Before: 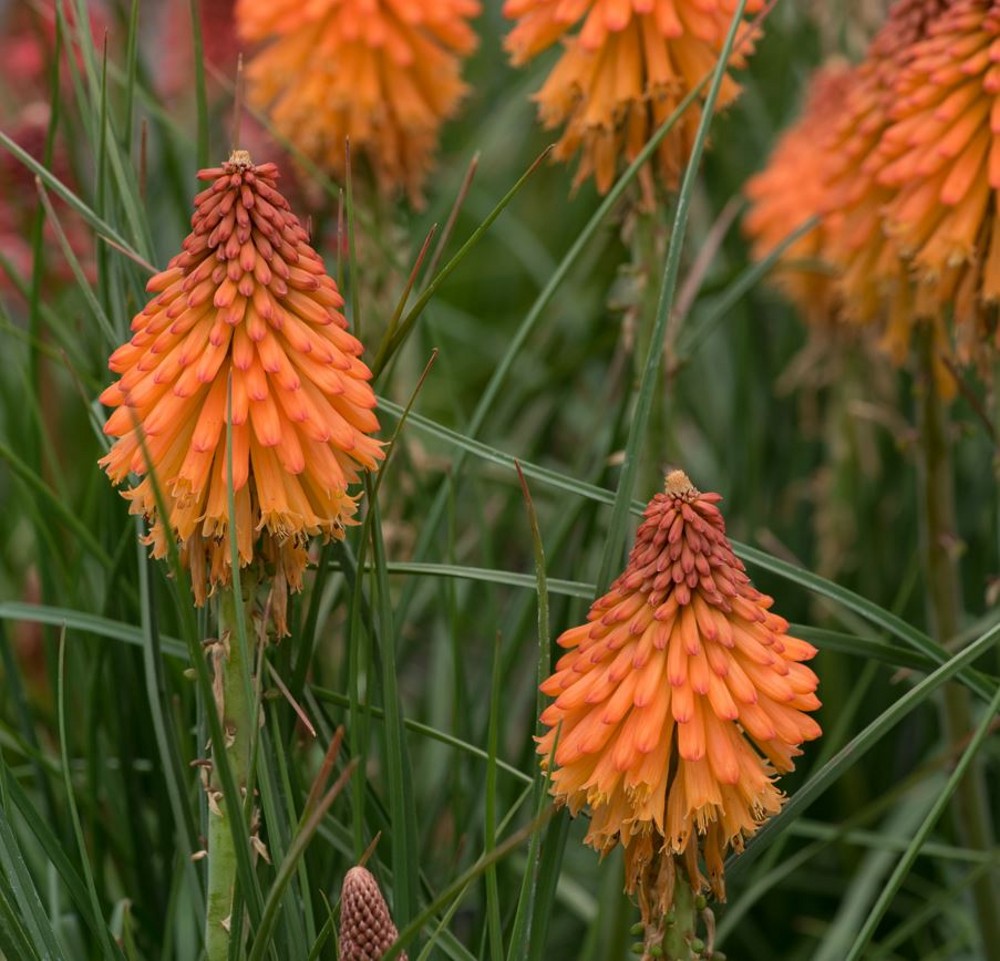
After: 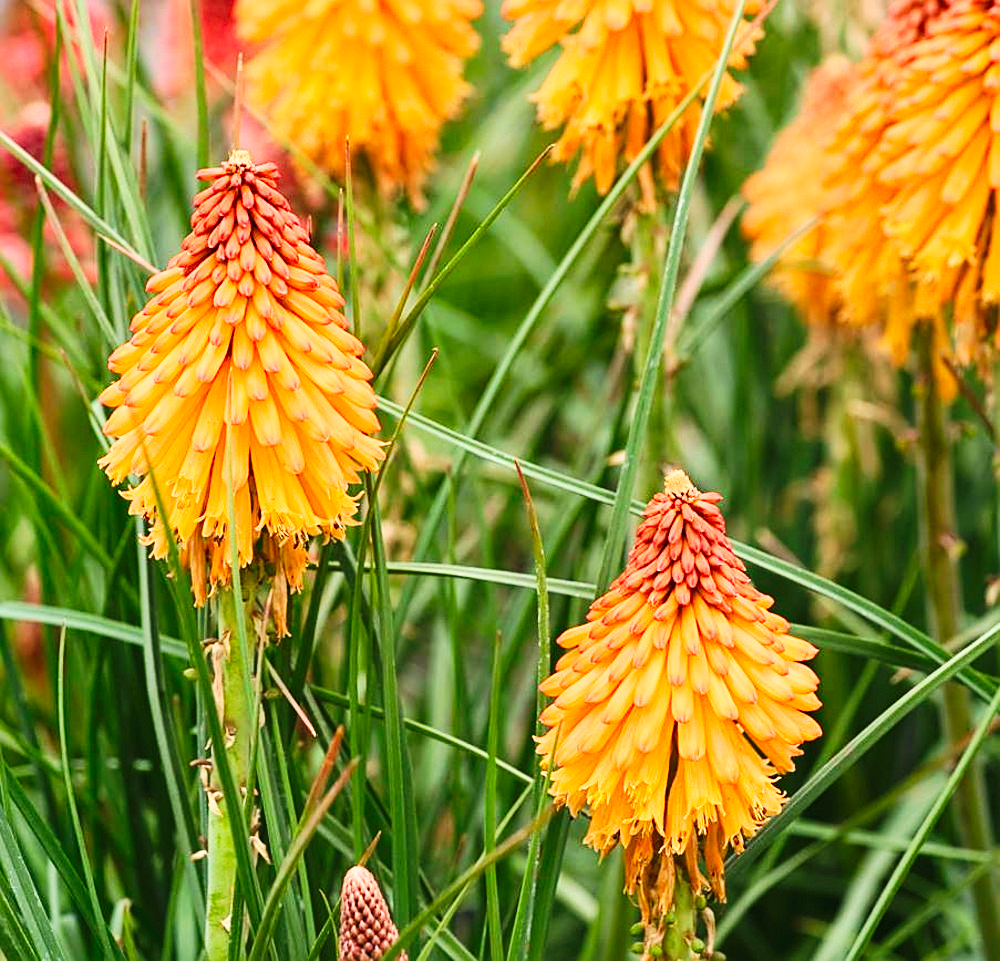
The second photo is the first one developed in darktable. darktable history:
sharpen: on, module defaults
contrast brightness saturation: contrast 0.205, brightness 0.17, saturation 0.224
base curve: curves: ch0 [(0, 0) (0.032, 0.025) (0.121, 0.166) (0.206, 0.329) (0.605, 0.79) (1, 1)], preserve colors none
exposure: black level correction 0, exposure 0.701 EV, compensate highlight preservation false
